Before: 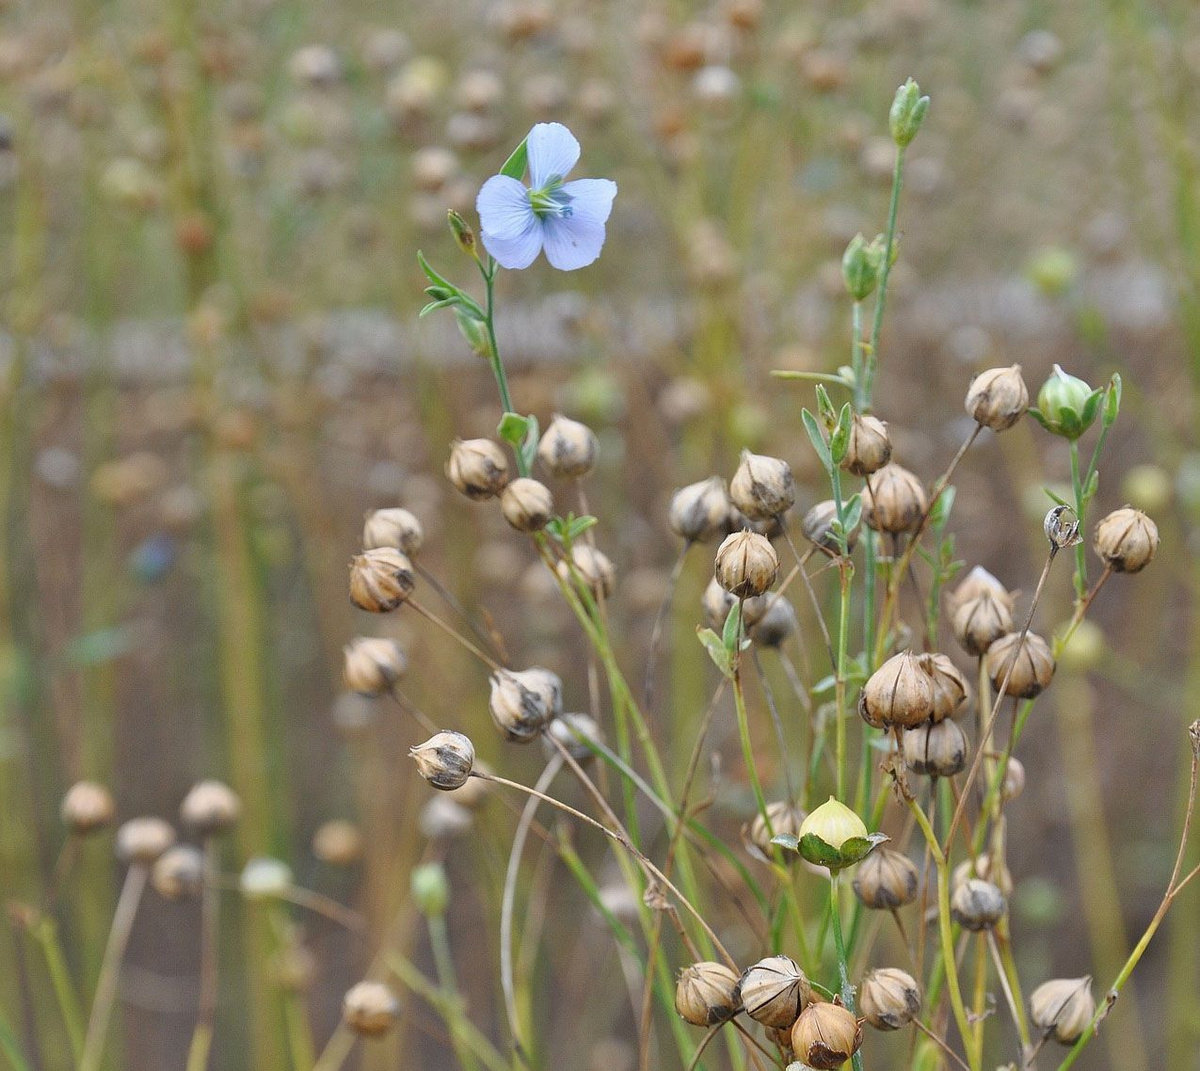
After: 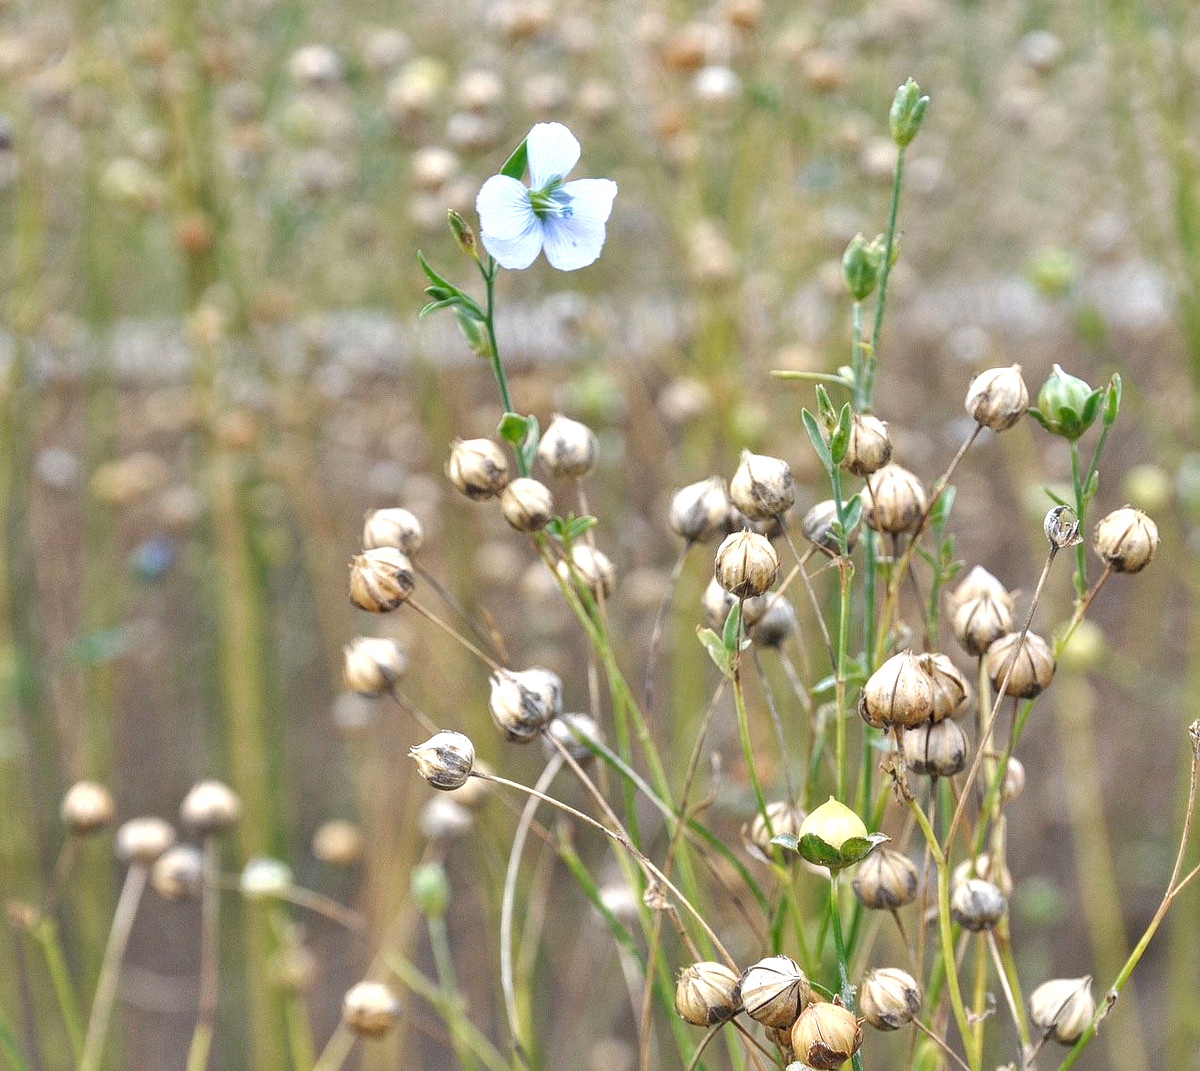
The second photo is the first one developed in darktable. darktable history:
exposure: exposure 0.647 EV, compensate highlight preservation false
color zones: curves: ch0 [(0, 0.558) (0.143, 0.548) (0.286, 0.447) (0.429, 0.259) (0.571, 0.5) (0.714, 0.5) (0.857, 0.593) (1, 0.558)]; ch1 [(0, 0.543) (0.01, 0.544) (0.12, 0.492) (0.248, 0.458) (0.5, 0.534) (0.748, 0.5) (0.99, 0.469) (1, 0.543)]; ch2 [(0, 0.507) (0.143, 0.522) (0.286, 0.505) (0.429, 0.5) (0.571, 0.5) (0.714, 0.5) (0.857, 0.5) (1, 0.507)]
local contrast: on, module defaults
